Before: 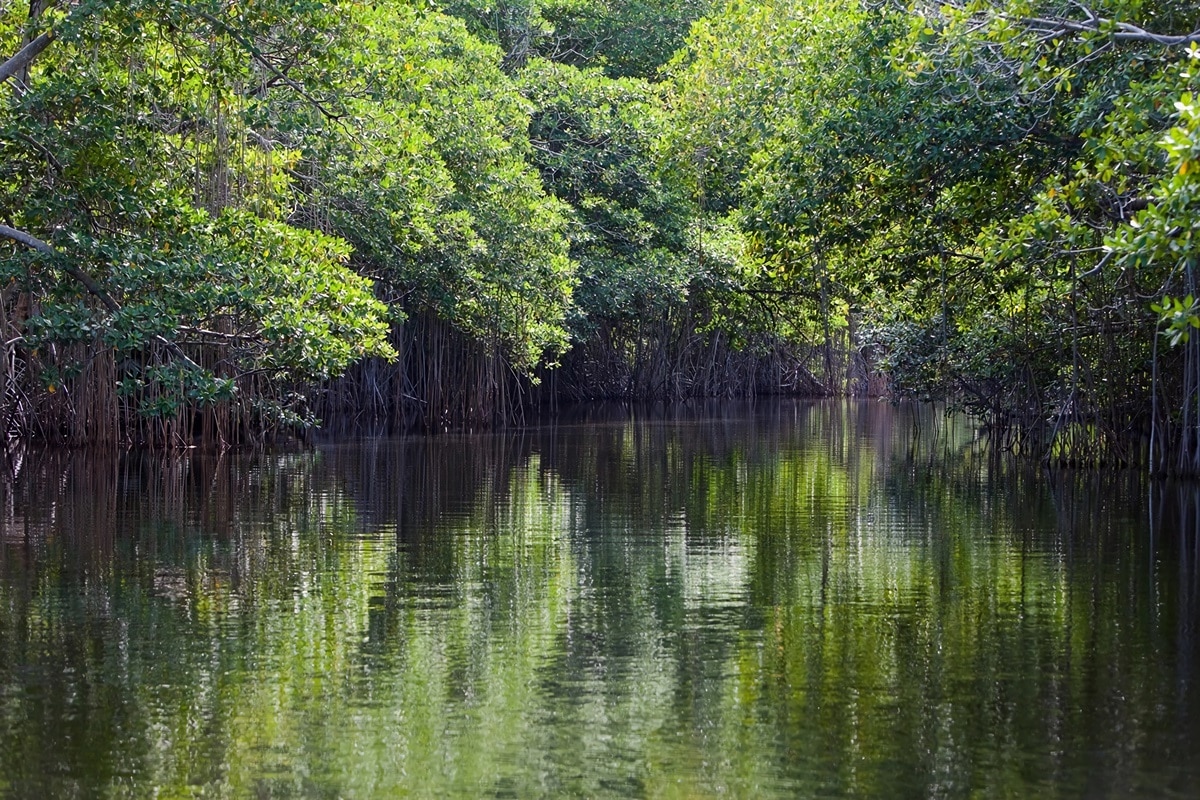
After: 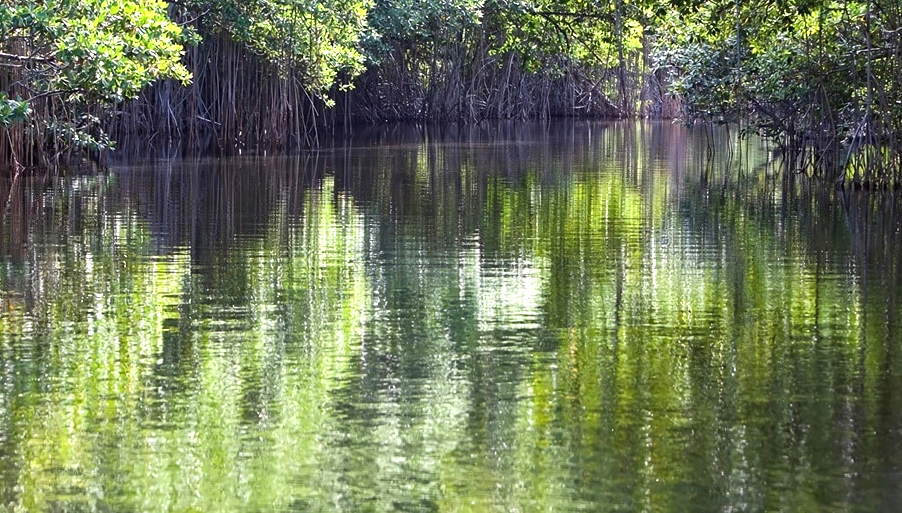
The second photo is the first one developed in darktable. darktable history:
shadows and highlights: shadows 11.11, white point adjustment 1.26, soften with gaussian
crop and rotate: left 17.207%, top 34.811%, right 7.557%, bottom 1.035%
exposure: black level correction 0, exposure 1.001 EV, compensate highlight preservation false
